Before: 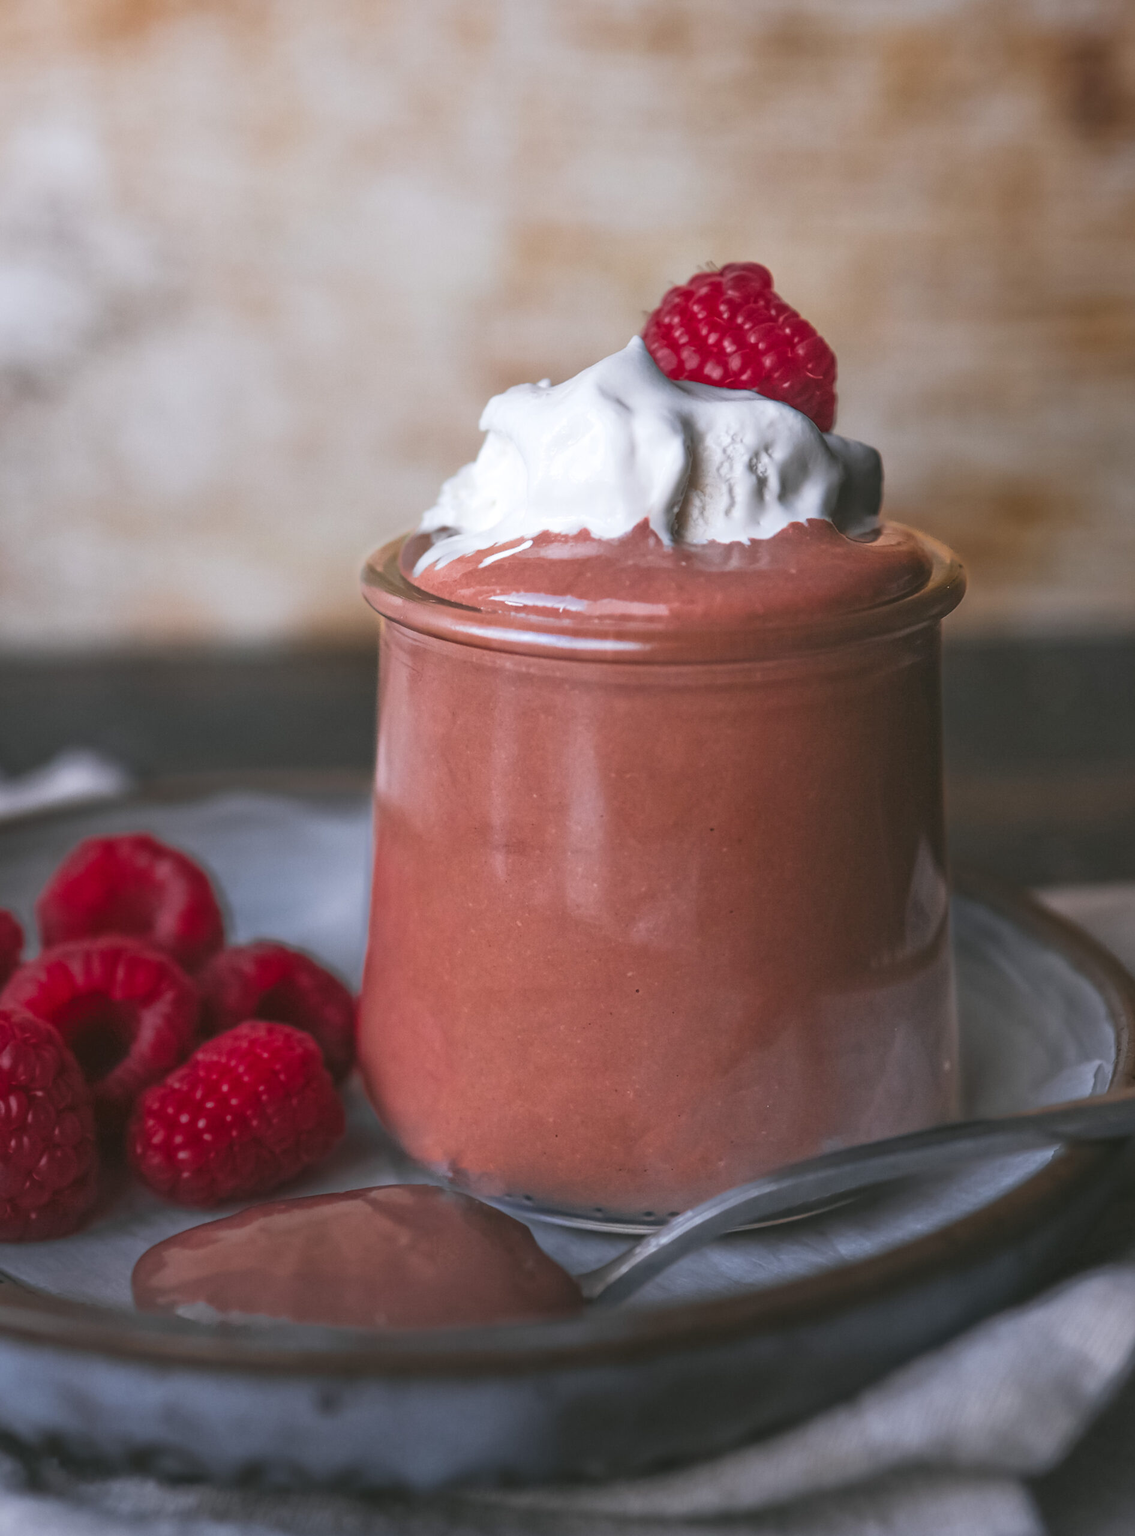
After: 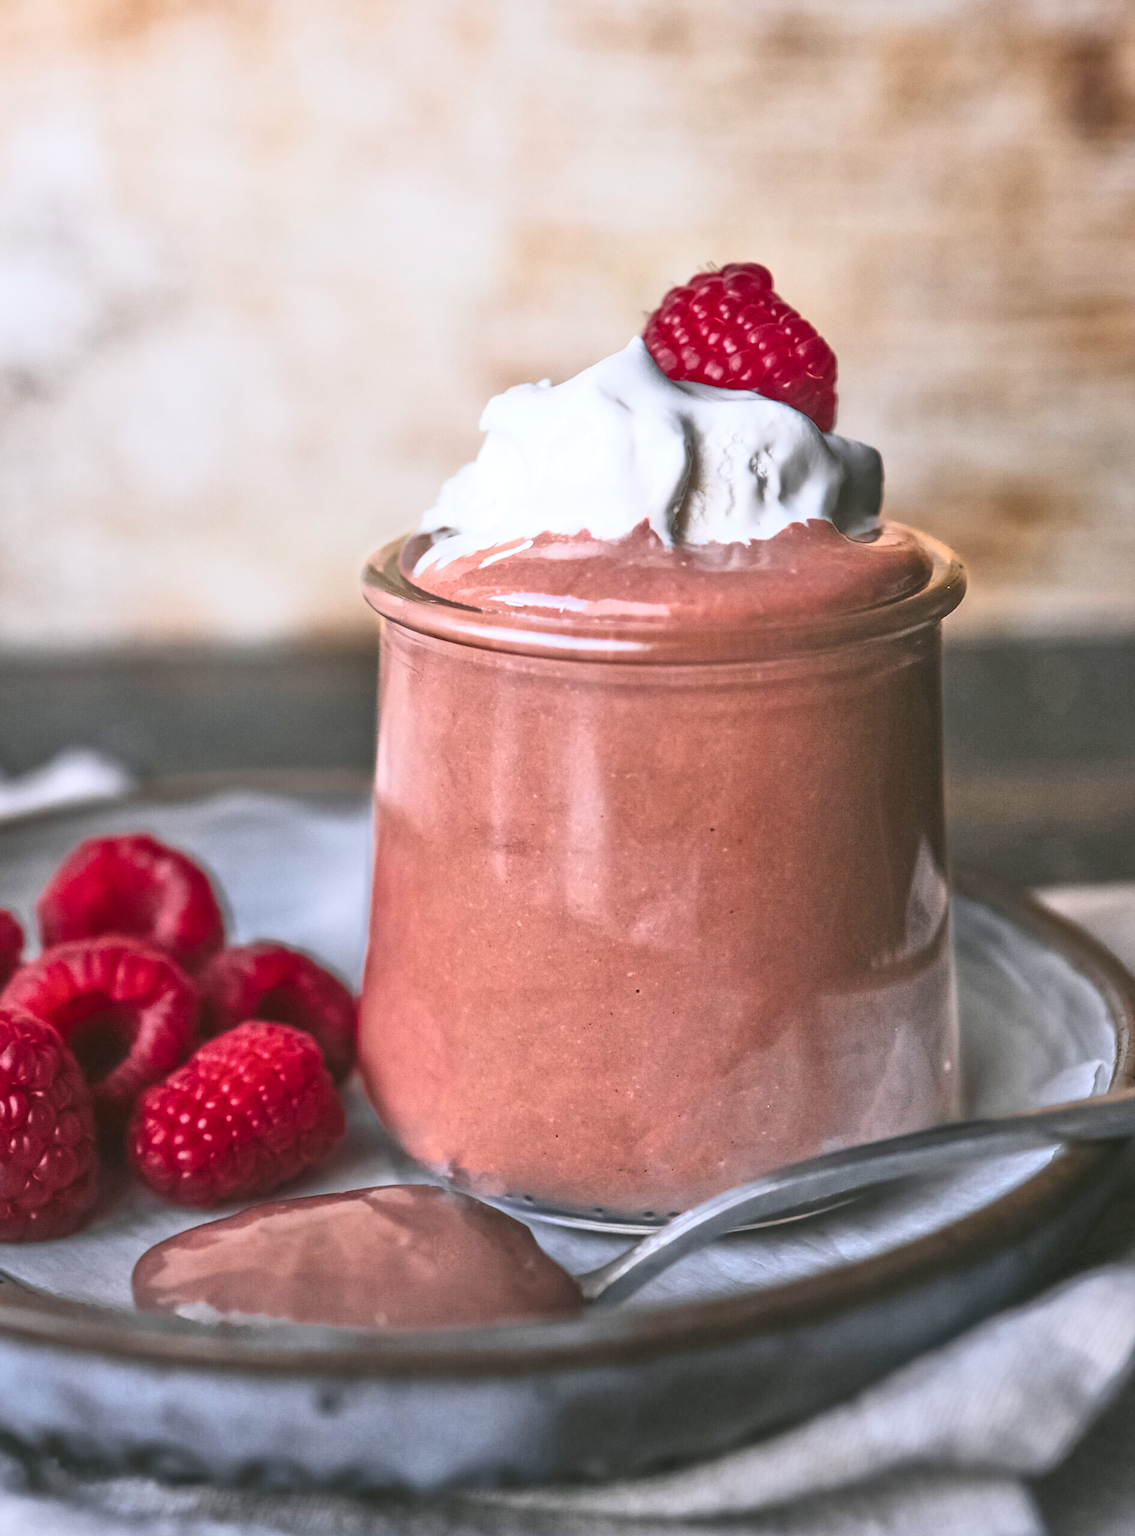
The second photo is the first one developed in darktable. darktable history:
tone equalizer: -7 EV 0.148 EV, -6 EV 0.598 EV, -5 EV 1.13 EV, -4 EV 1.31 EV, -3 EV 1.14 EV, -2 EV 0.6 EV, -1 EV 0.155 EV
contrast brightness saturation: contrast 0.381, brightness 0.096
